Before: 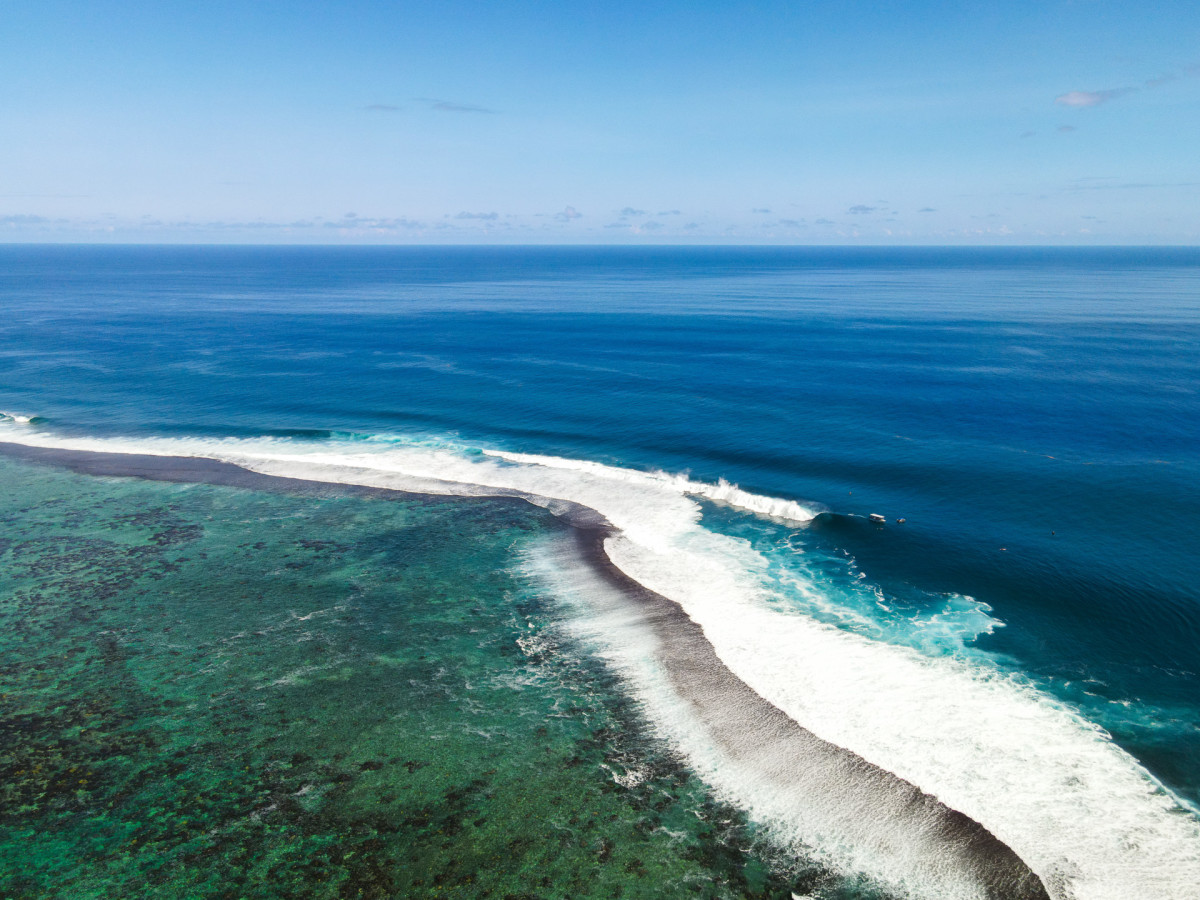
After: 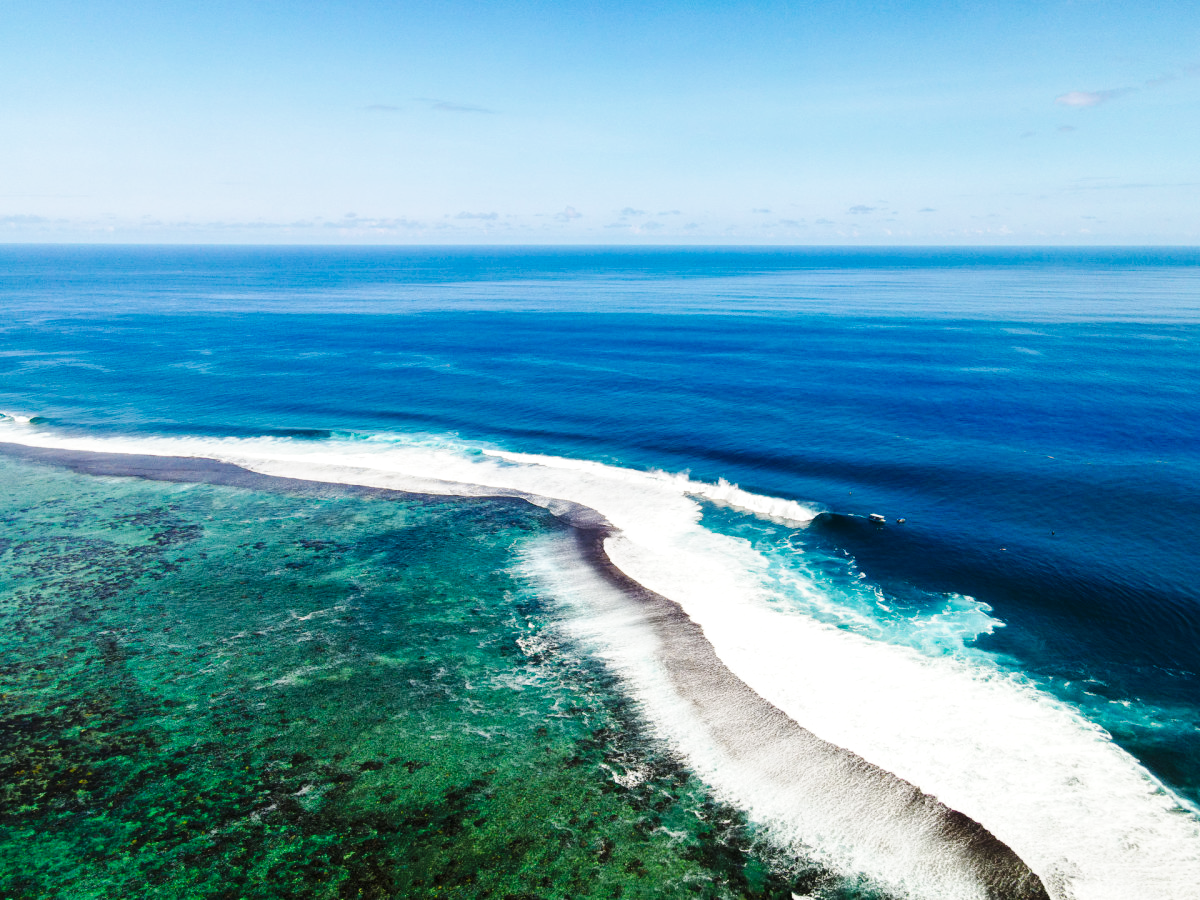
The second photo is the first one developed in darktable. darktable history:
base curve: curves: ch0 [(0, 0) (0.036, 0.025) (0.121, 0.166) (0.206, 0.329) (0.605, 0.79) (1, 1)], preserve colors none
local contrast: highlights 100%, shadows 100%, detail 120%, midtone range 0.2
